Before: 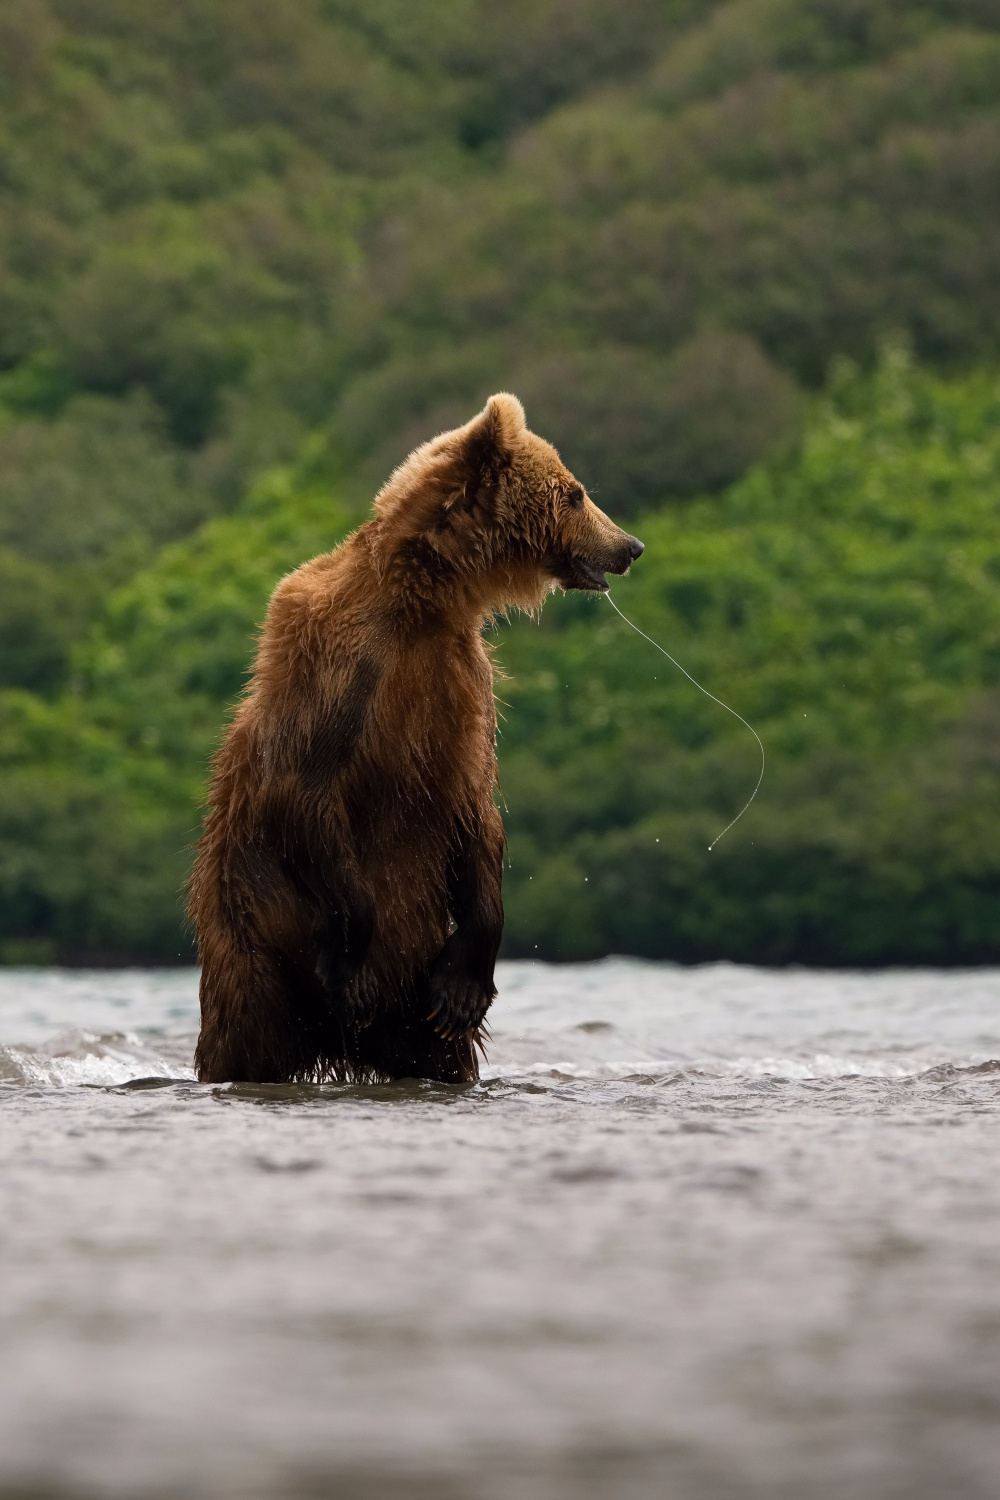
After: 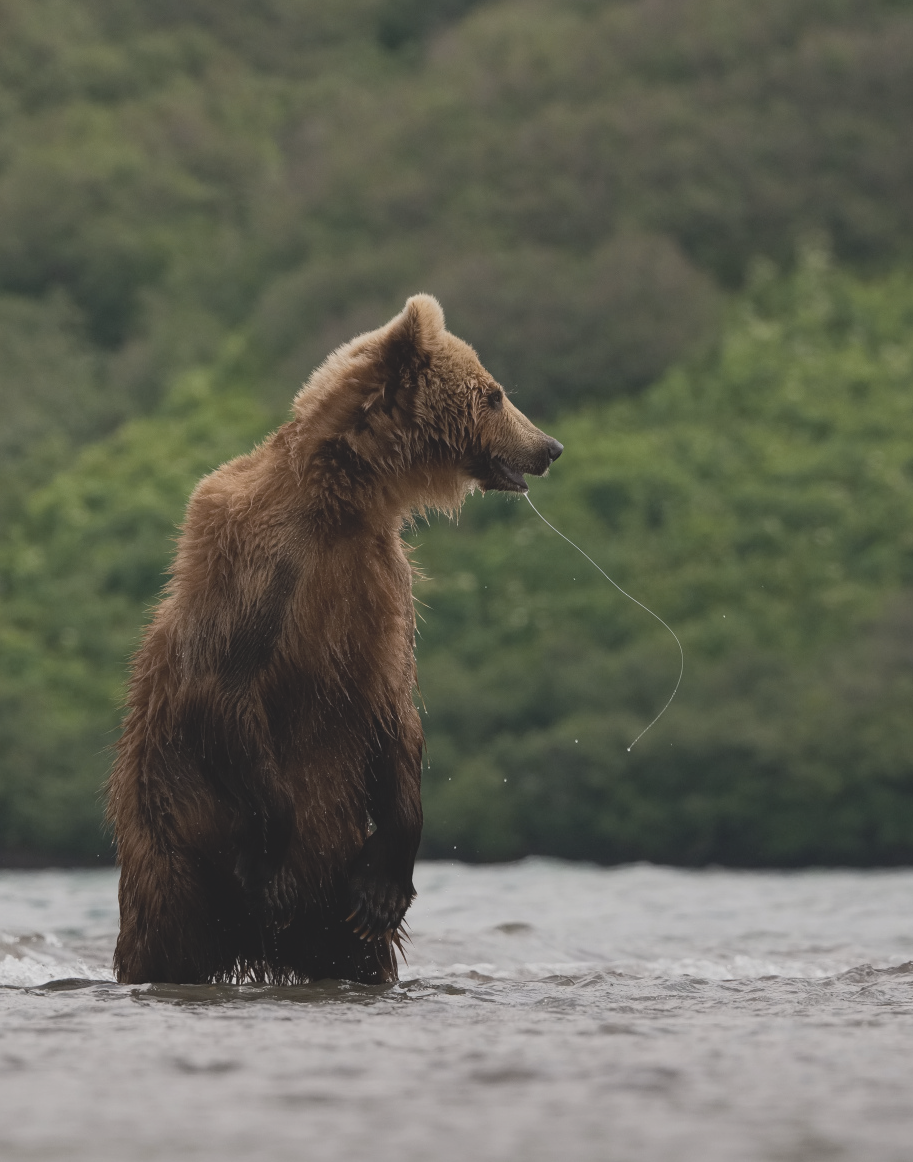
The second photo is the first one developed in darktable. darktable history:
crop: left 8.155%, top 6.611%, bottom 15.385%
contrast brightness saturation: contrast -0.26, saturation -0.43
